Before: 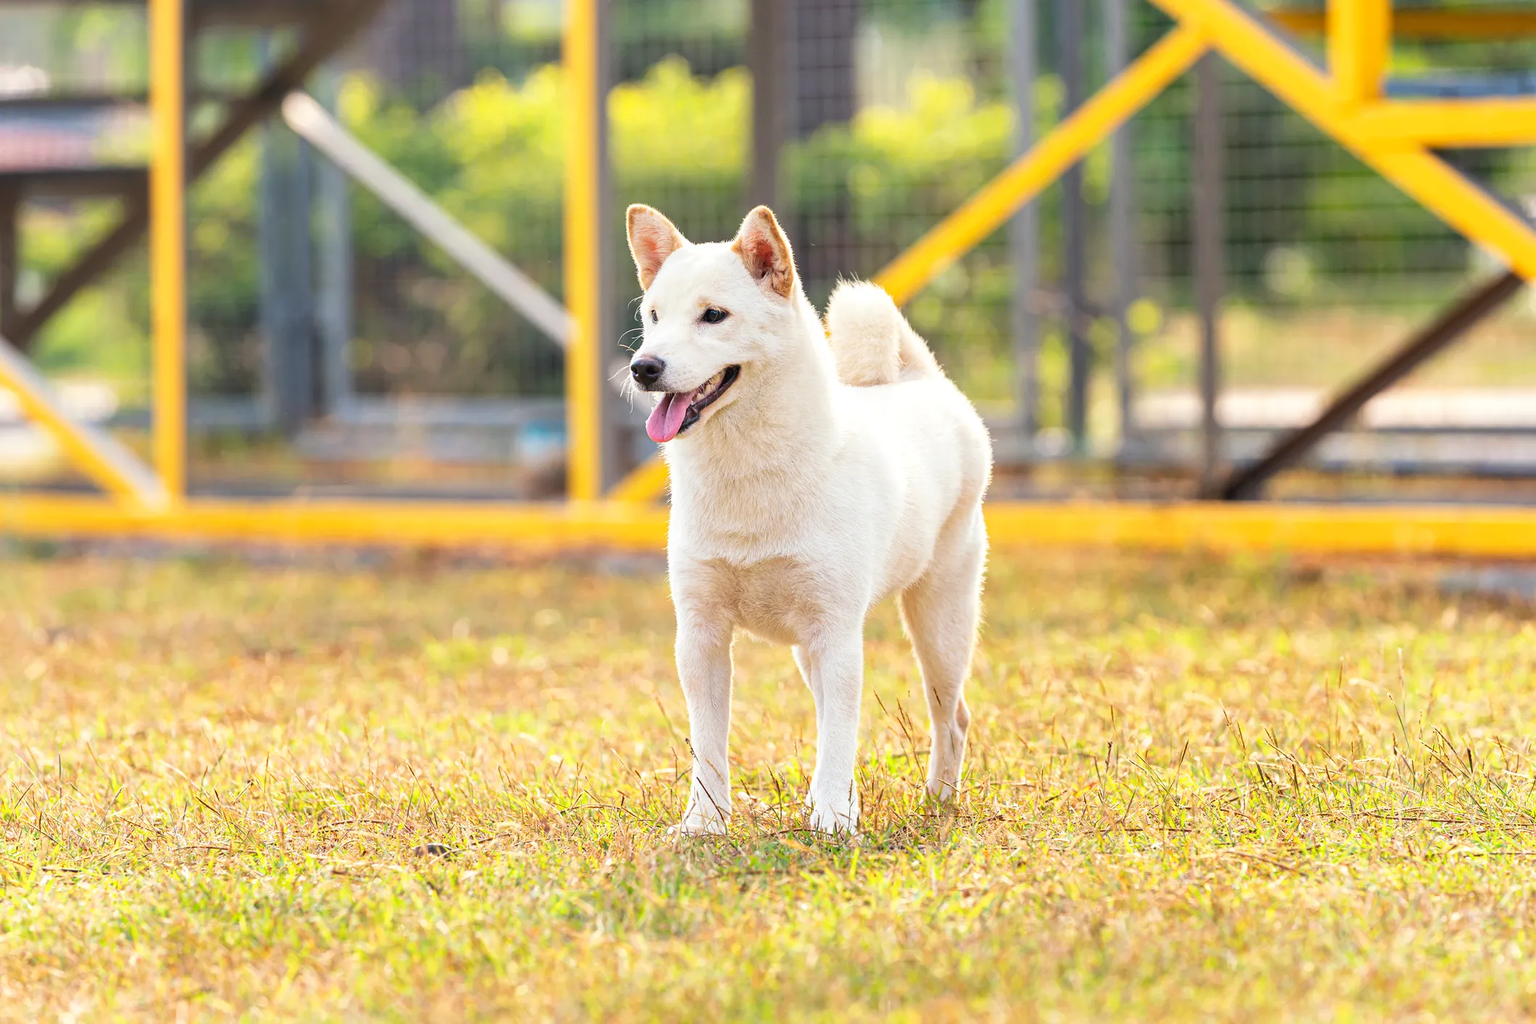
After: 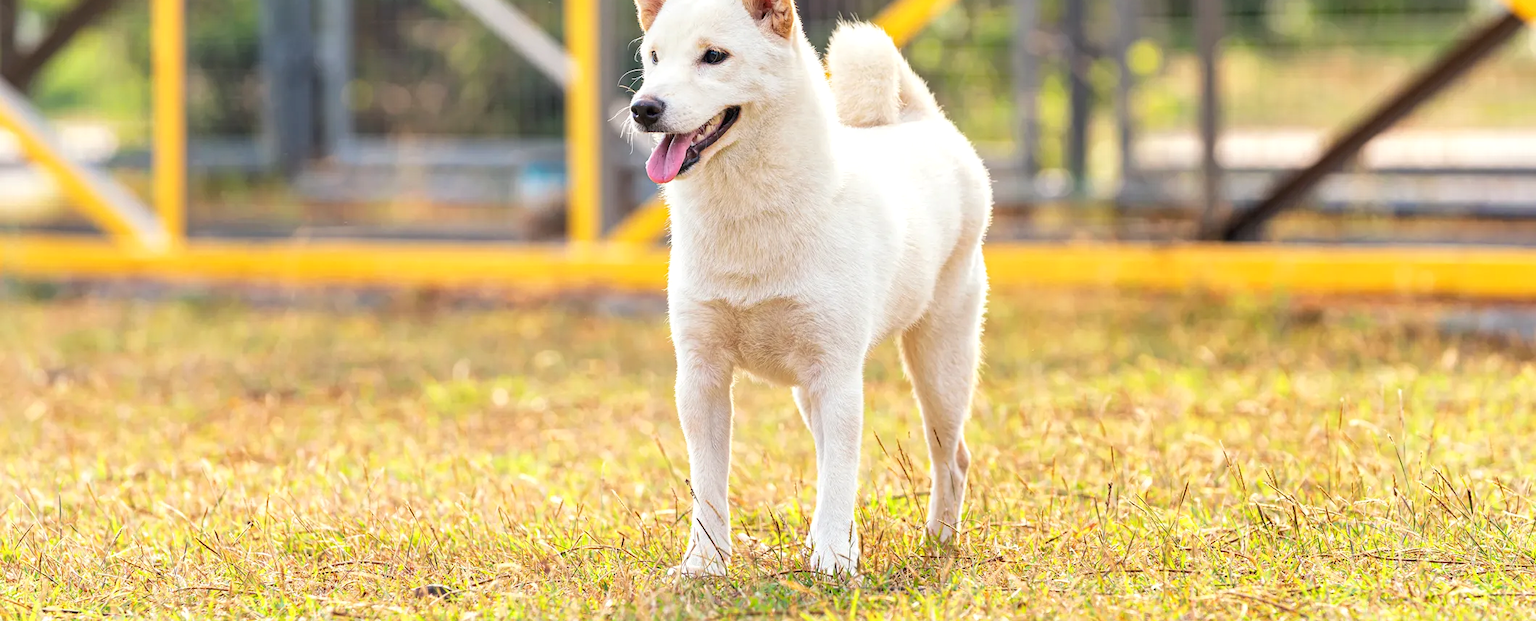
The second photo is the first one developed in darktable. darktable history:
crop and rotate: top 25.357%, bottom 13.942%
local contrast: highlights 100%, shadows 100%, detail 120%, midtone range 0.2
